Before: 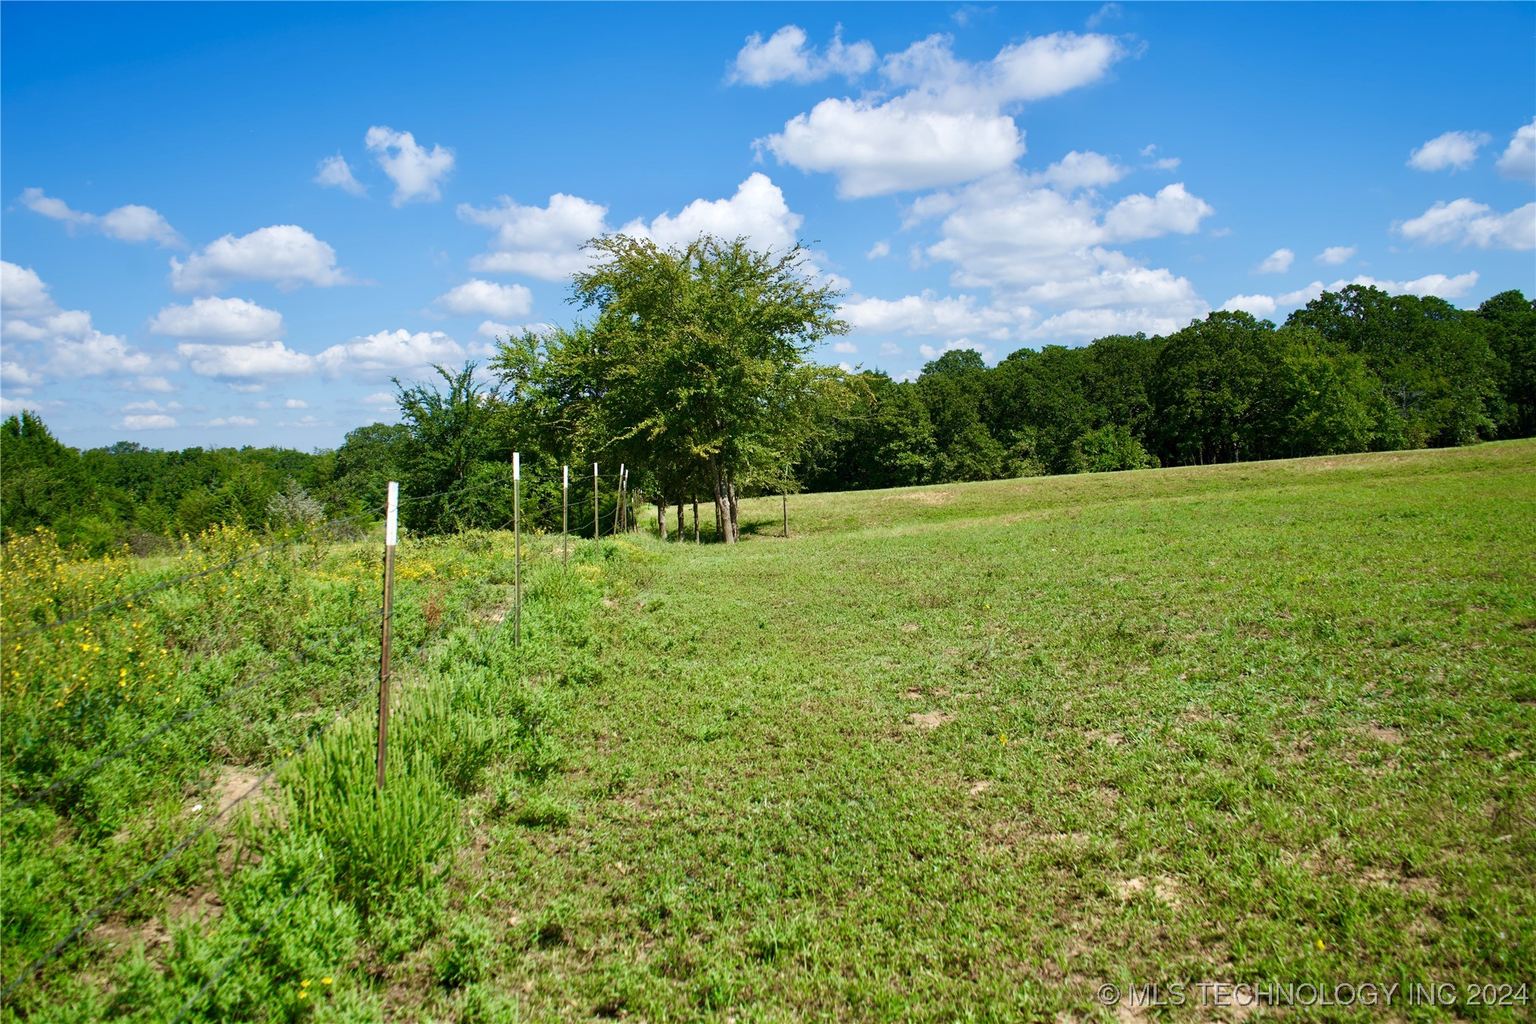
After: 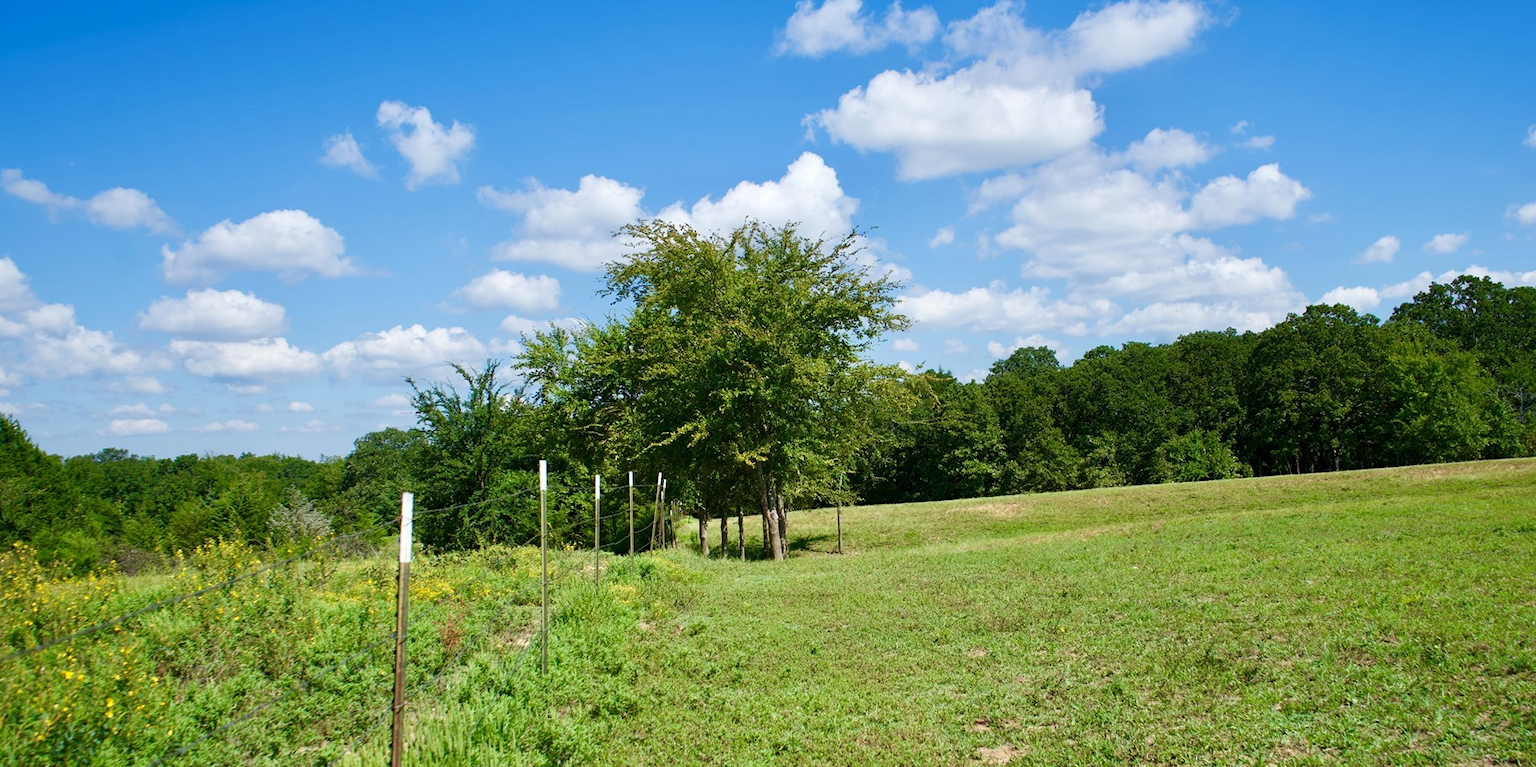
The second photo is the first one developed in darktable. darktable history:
crop: left 1.536%, top 3.441%, right 7.652%, bottom 28.484%
tone equalizer: smoothing diameter 2.09%, edges refinement/feathering 21.03, mask exposure compensation -1.57 EV, filter diffusion 5
